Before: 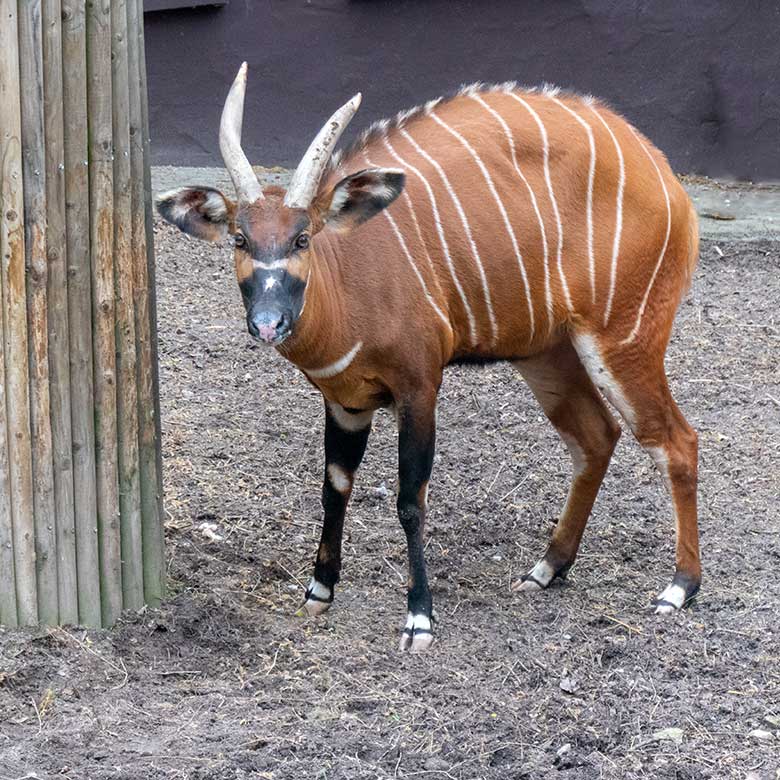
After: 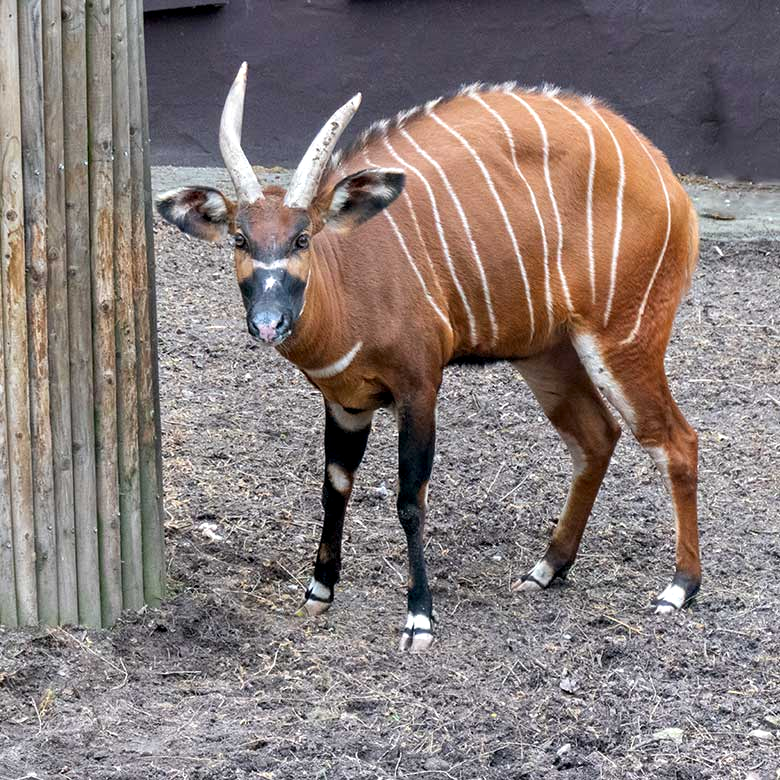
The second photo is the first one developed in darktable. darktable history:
shadows and highlights: soften with gaussian
contrast equalizer: octaves 7, y [[0.6 ×6], [0.55 ×6], [0 ×6], [0 ×6], [0 ×6]], mix 0.3
